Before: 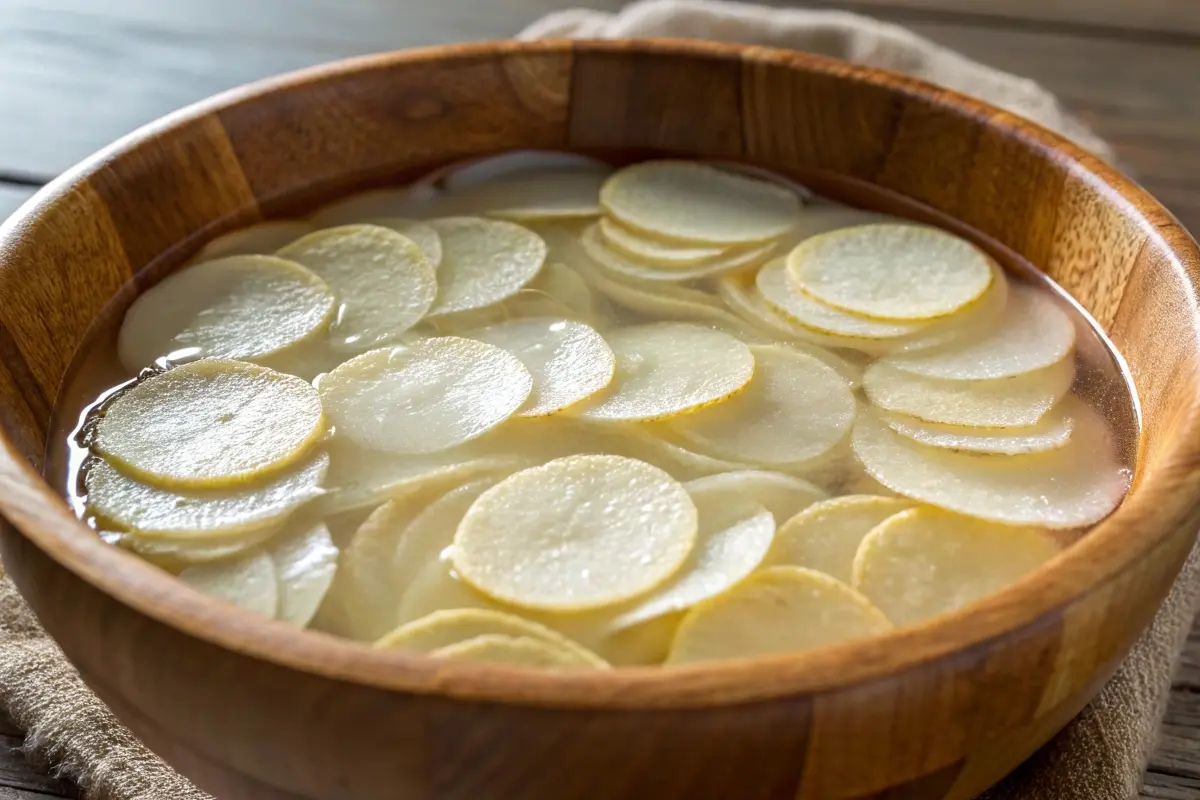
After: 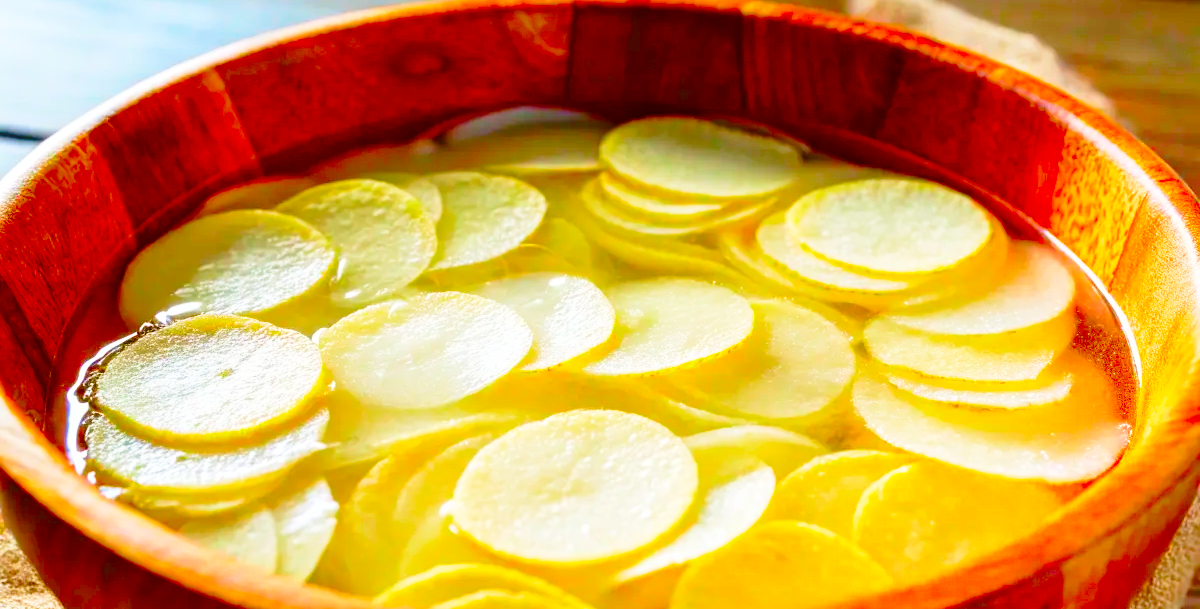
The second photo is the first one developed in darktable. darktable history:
color correction: highlights b* -0.058, saturation 2.95
crop: top 5.68%, bottom 18.191%
base curve: curves: ch0 [(0, 0) (0.028, 0.03) (0.121, 0.232) (0.46, 0.748) (0.859, 0.968) (1, 1)], preserve colors none
